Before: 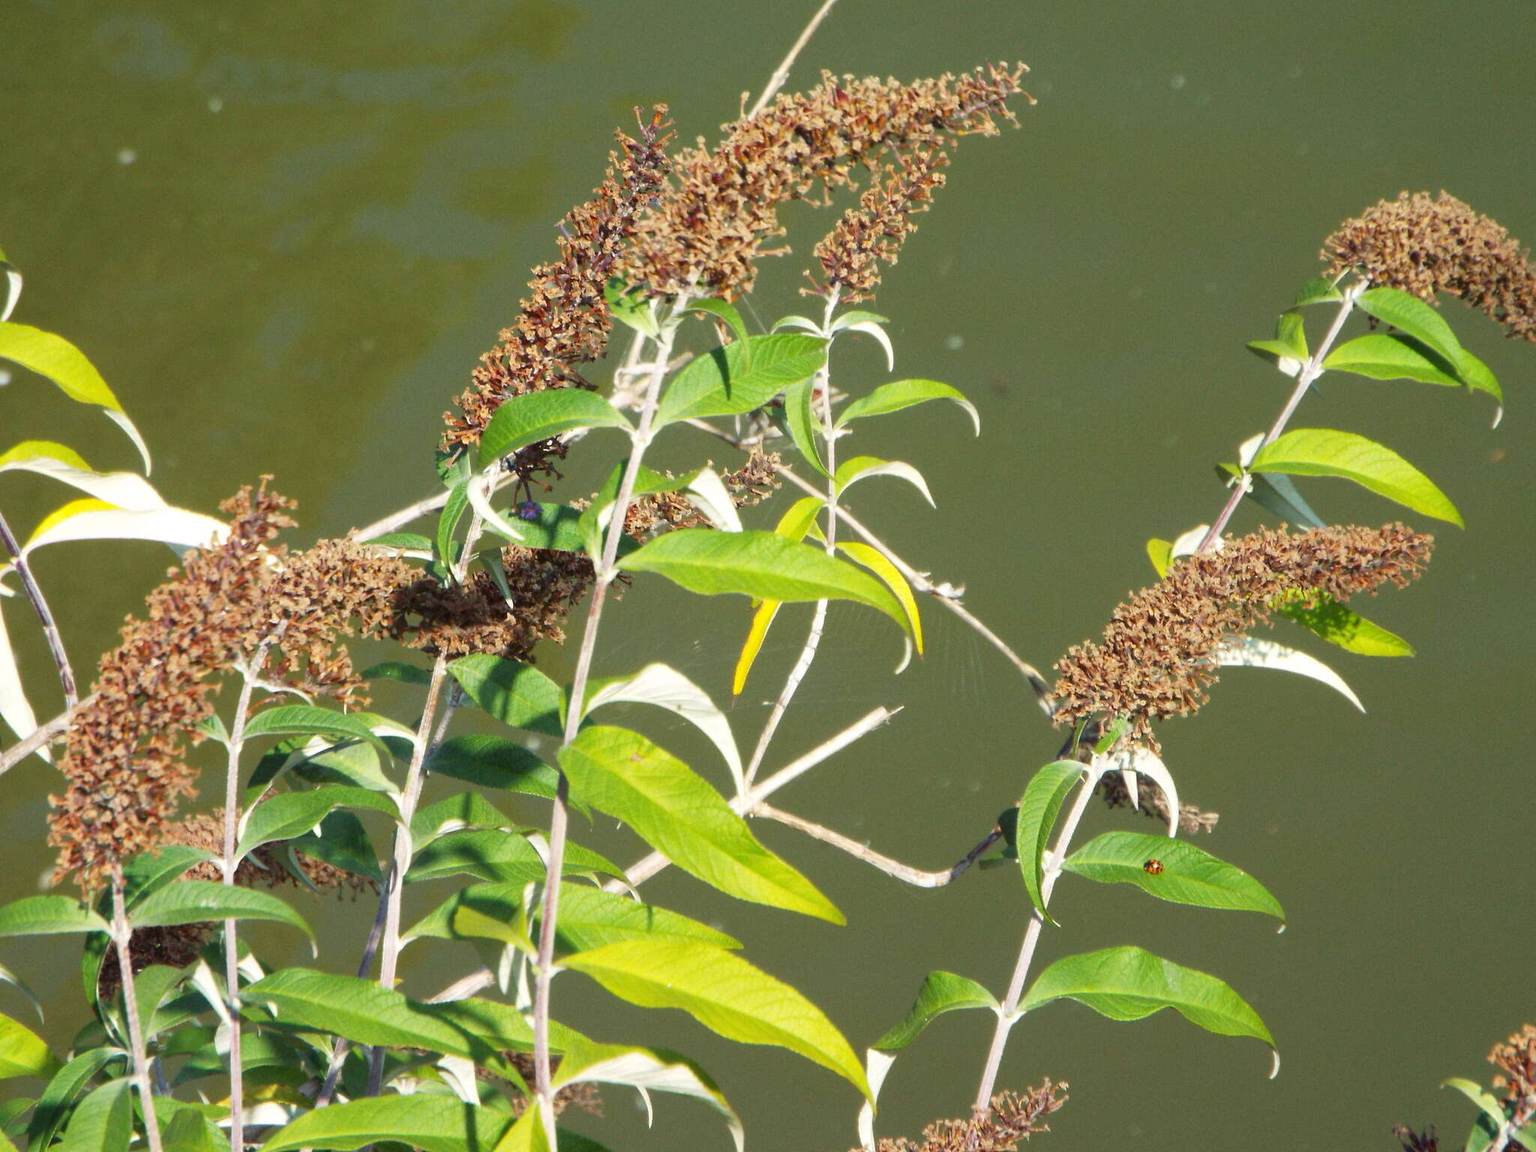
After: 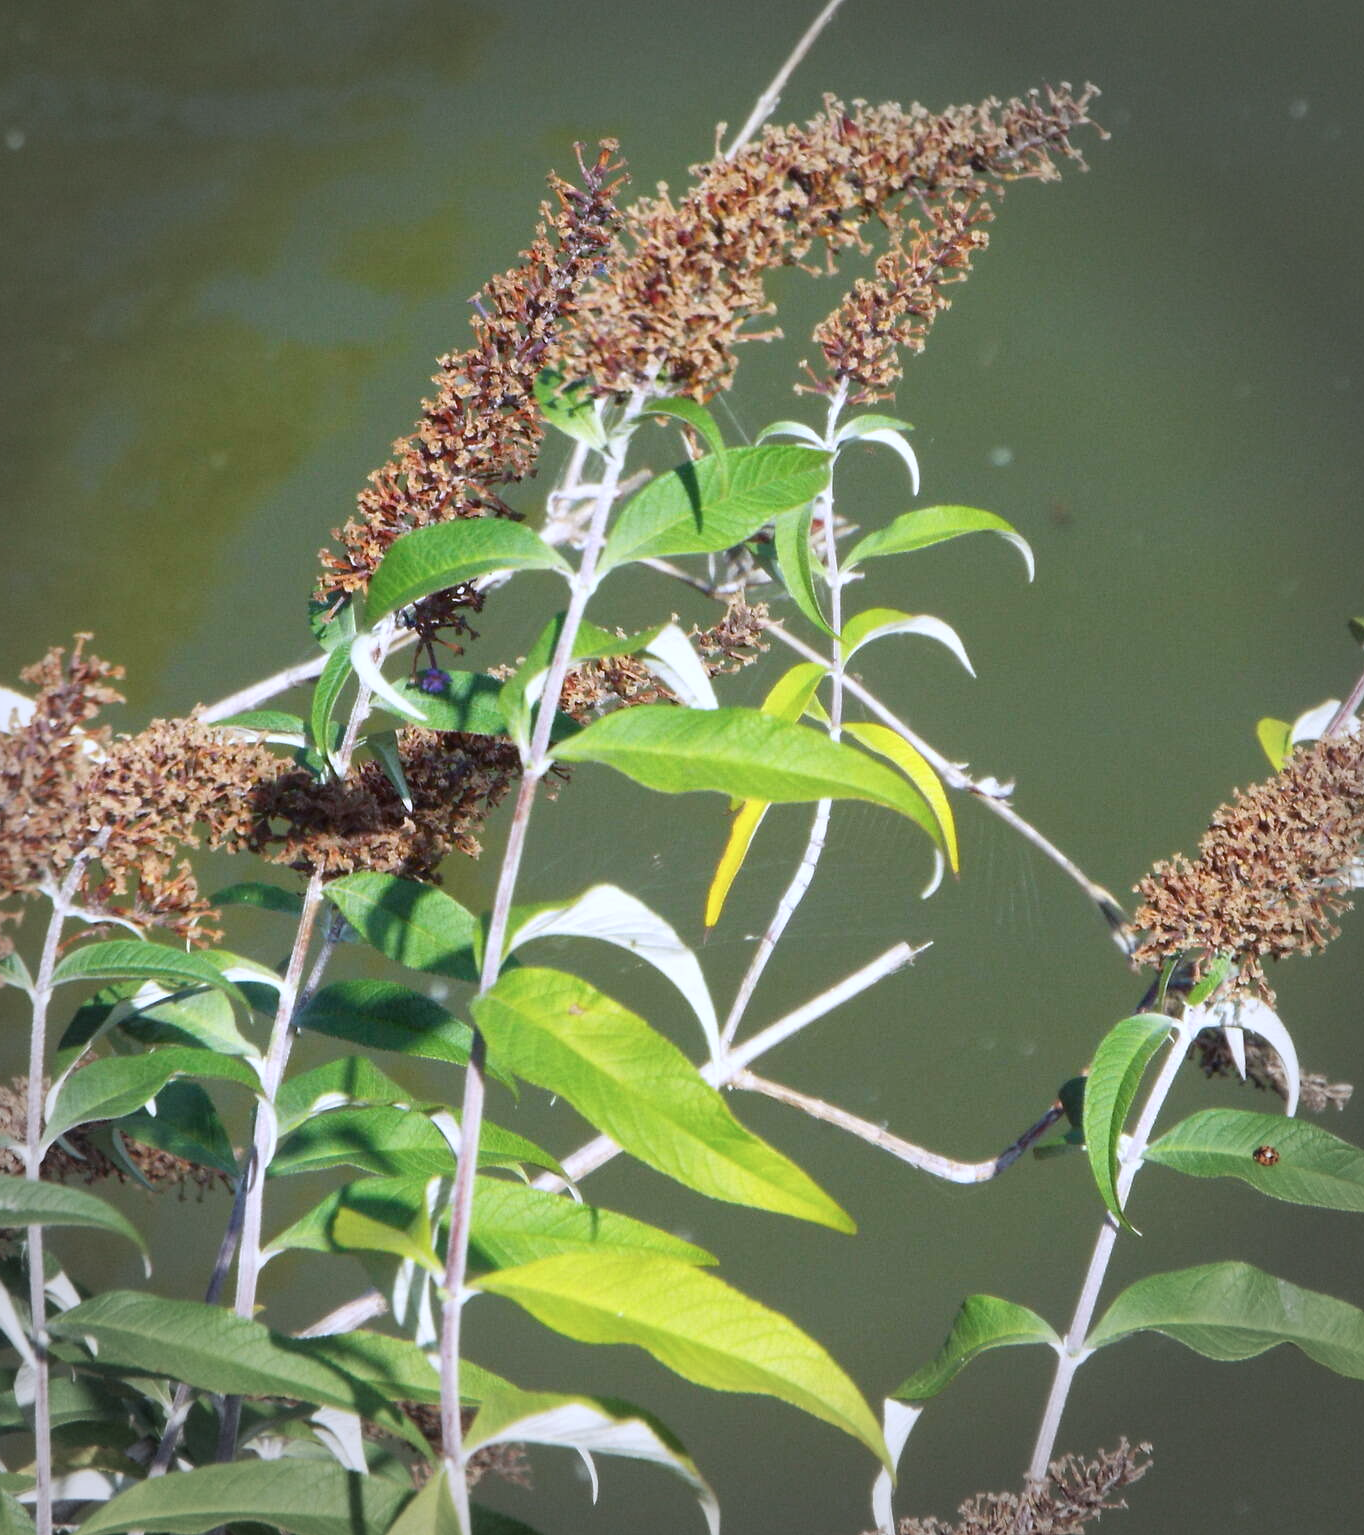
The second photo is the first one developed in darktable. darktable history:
crop and rotate: left 13.327%, right 20.042%
color calibration: illuminant custom, x 0.373, y 0.388, temperature 4225.76 K
vignetting: fall-off start 76.13%, fall-off radius 28.32%, brightness -0.347, width/height ratio 0.969
